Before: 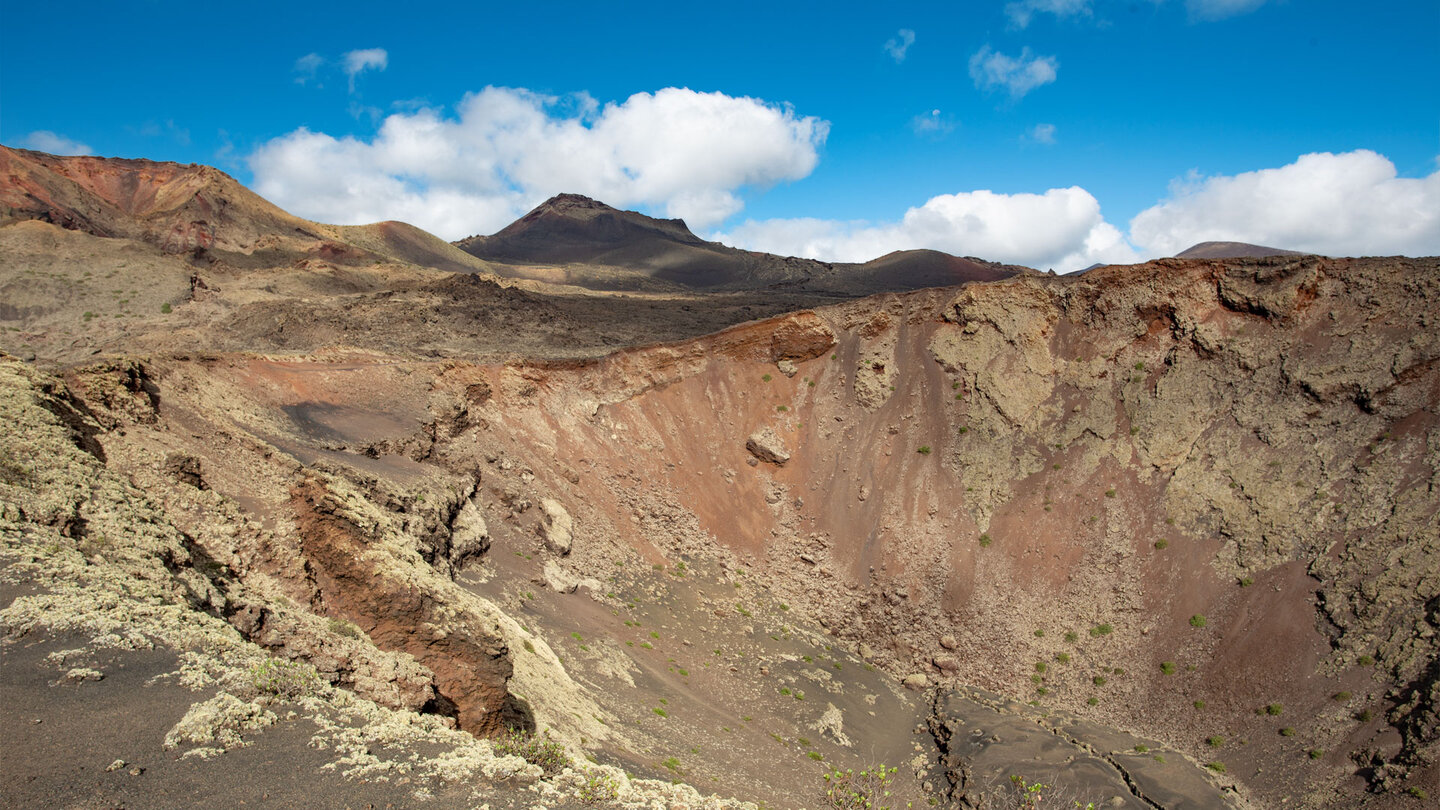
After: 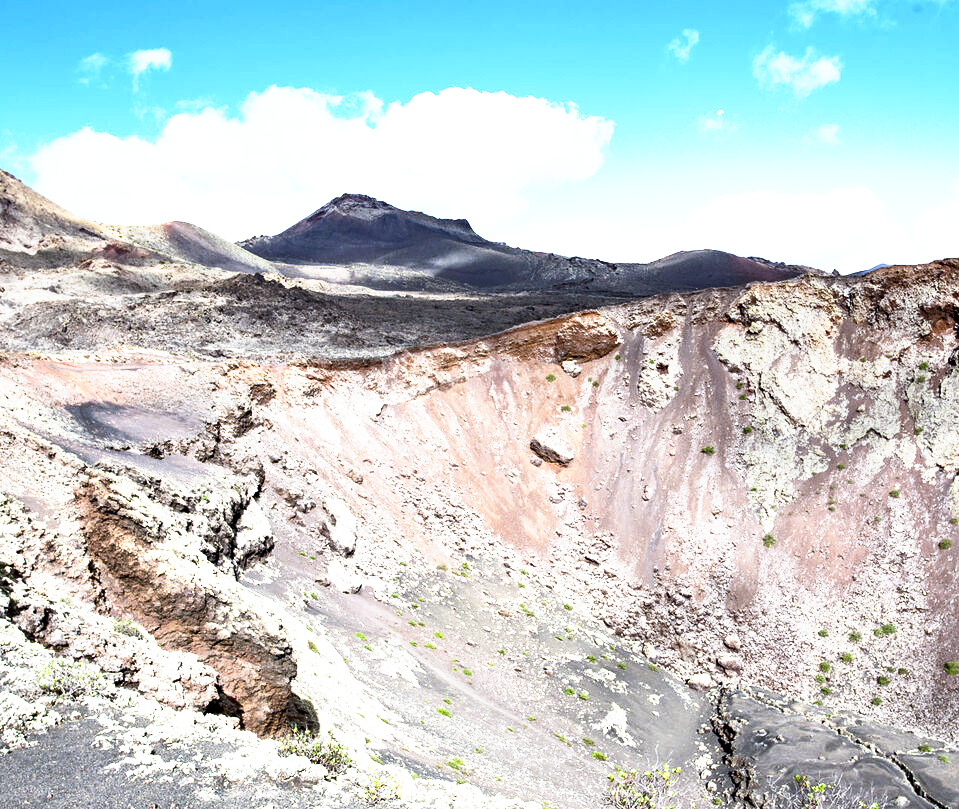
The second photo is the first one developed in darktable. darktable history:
white balance: red 0.871, blue 1.249
tone equalizer: -8 EV -1.08 EV, -7 EV -1.01 EV, -6 EV -0.867 EV, -5 EV -0.578 EV, -3 EV 0.578 EV, -2 EV 0.867 EV, -1 EV 1.01 EV, +0 EV 1.08 EV, edges refinement/feathering 500, mask exposure compensation -1.57 EV, preserve details no
crop and rotate: left 15.055%, right 18.278%
base curve: curves: ch0 [(0, 0) (0.495, 0.917) (1, 1)], preserve colors none
exposure: black level correction 0.004, exposure 0.014 EV, compensate highlight preservation false
